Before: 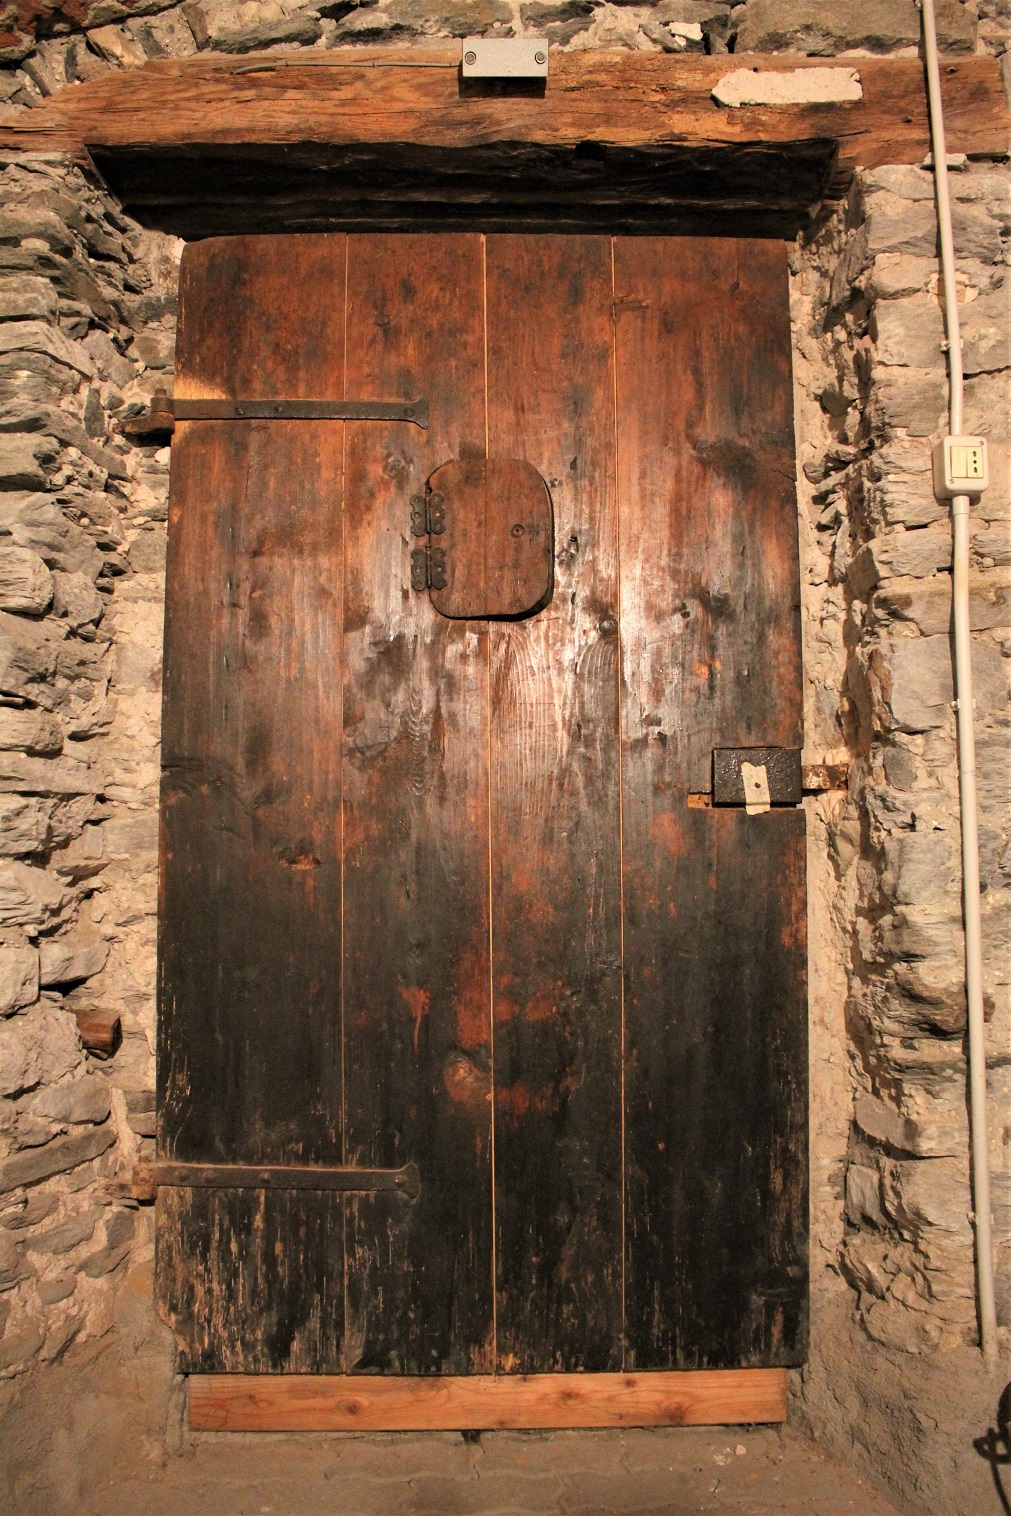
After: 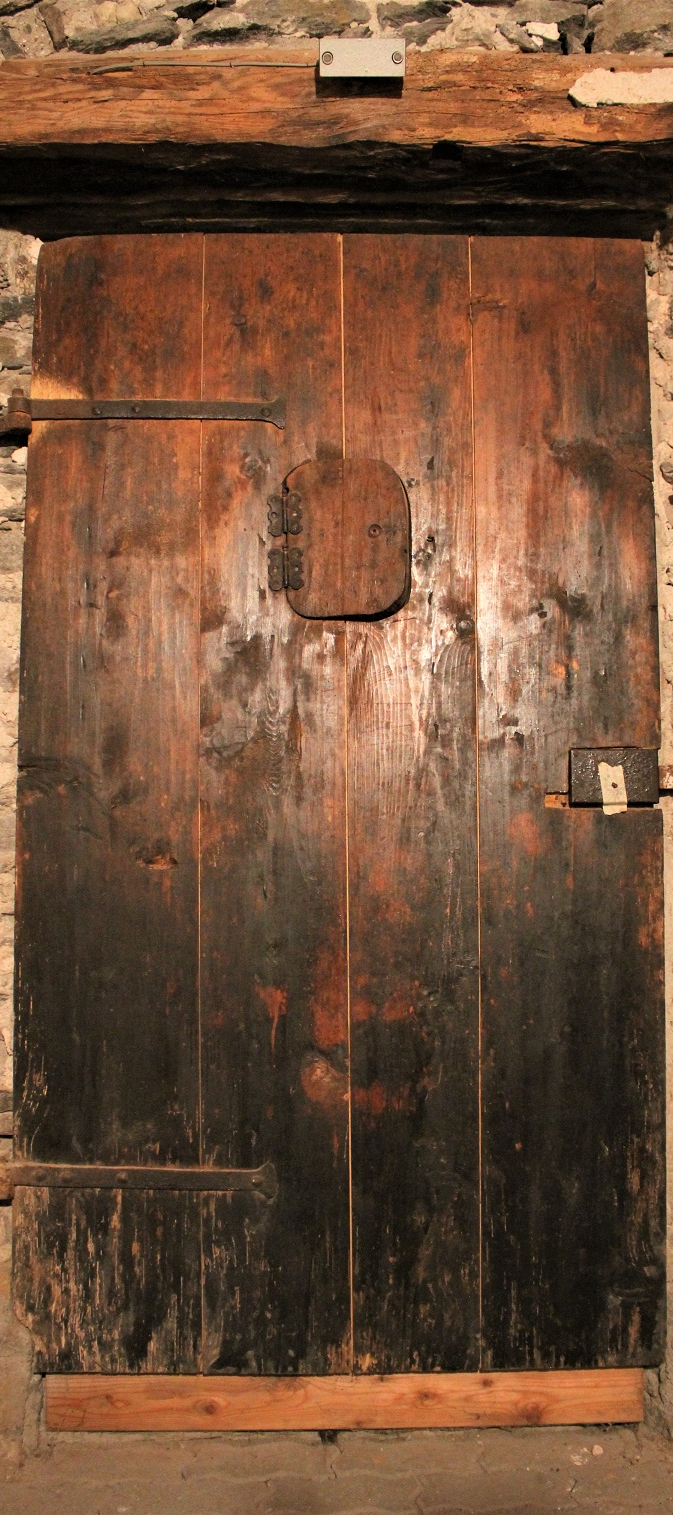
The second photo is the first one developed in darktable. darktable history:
crop and rotate: left 14.292%, right 19.14%
